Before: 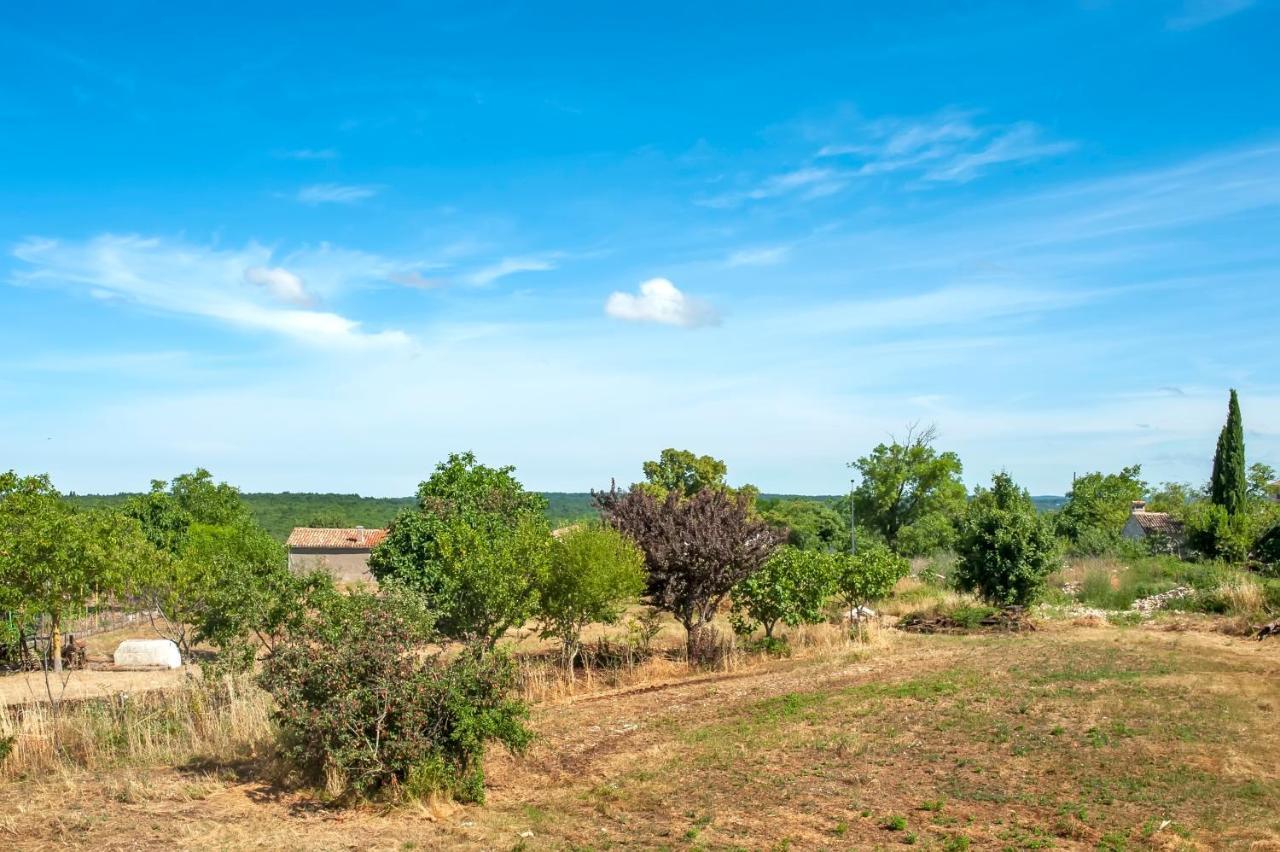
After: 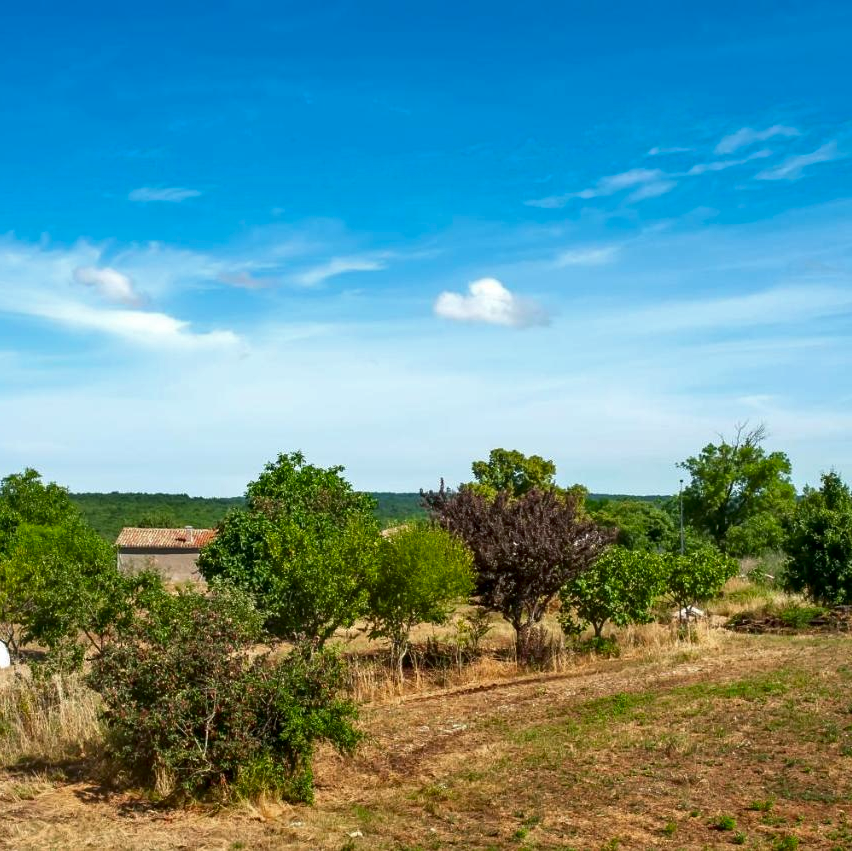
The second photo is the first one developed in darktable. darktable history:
contrast brightness saturation: brightness -0.196, saturation 0.076
crop and rotate: left 13.436%, right 19.947%
